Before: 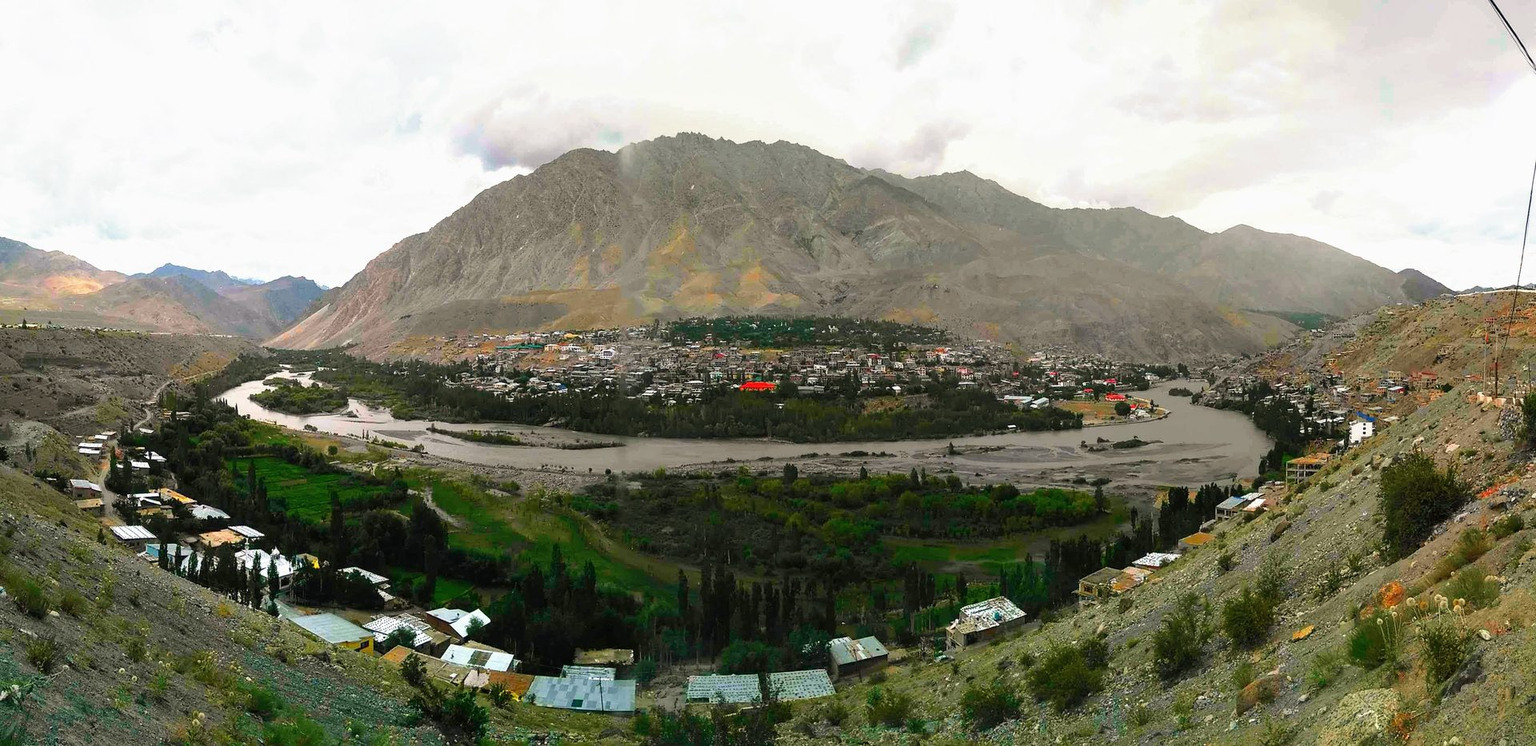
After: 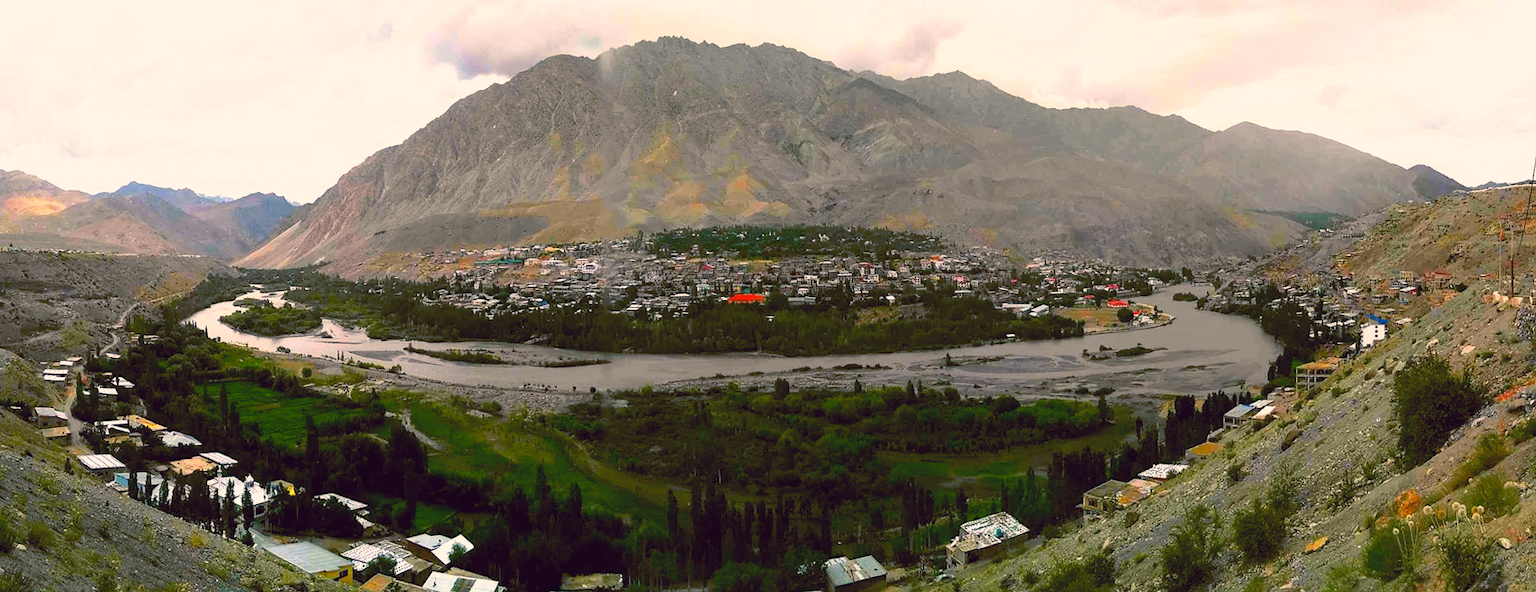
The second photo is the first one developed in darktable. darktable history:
color balance: lift [1, 1.015, 1.004, 0.985], gamma [1, 0.958, 0.971, 1.042], gain [1, 0.956, 0.977, 1.044]
color balance rgb: linear chroma grading › global chroma -0.67%, saturation formula JzAzBz (2021)
crop and rotate: left 1.814%, top 12.818%, right 0.25%, bottom 9.225%
color correction: highlights a* 10.32, highlights b* 14.66, shadows a* -9.59, shadows b* -15.02
rotate and perspective: rotation -1°, crop left 0.011, crop right 0.989, crop top 0.025, crop bottom 0.975
